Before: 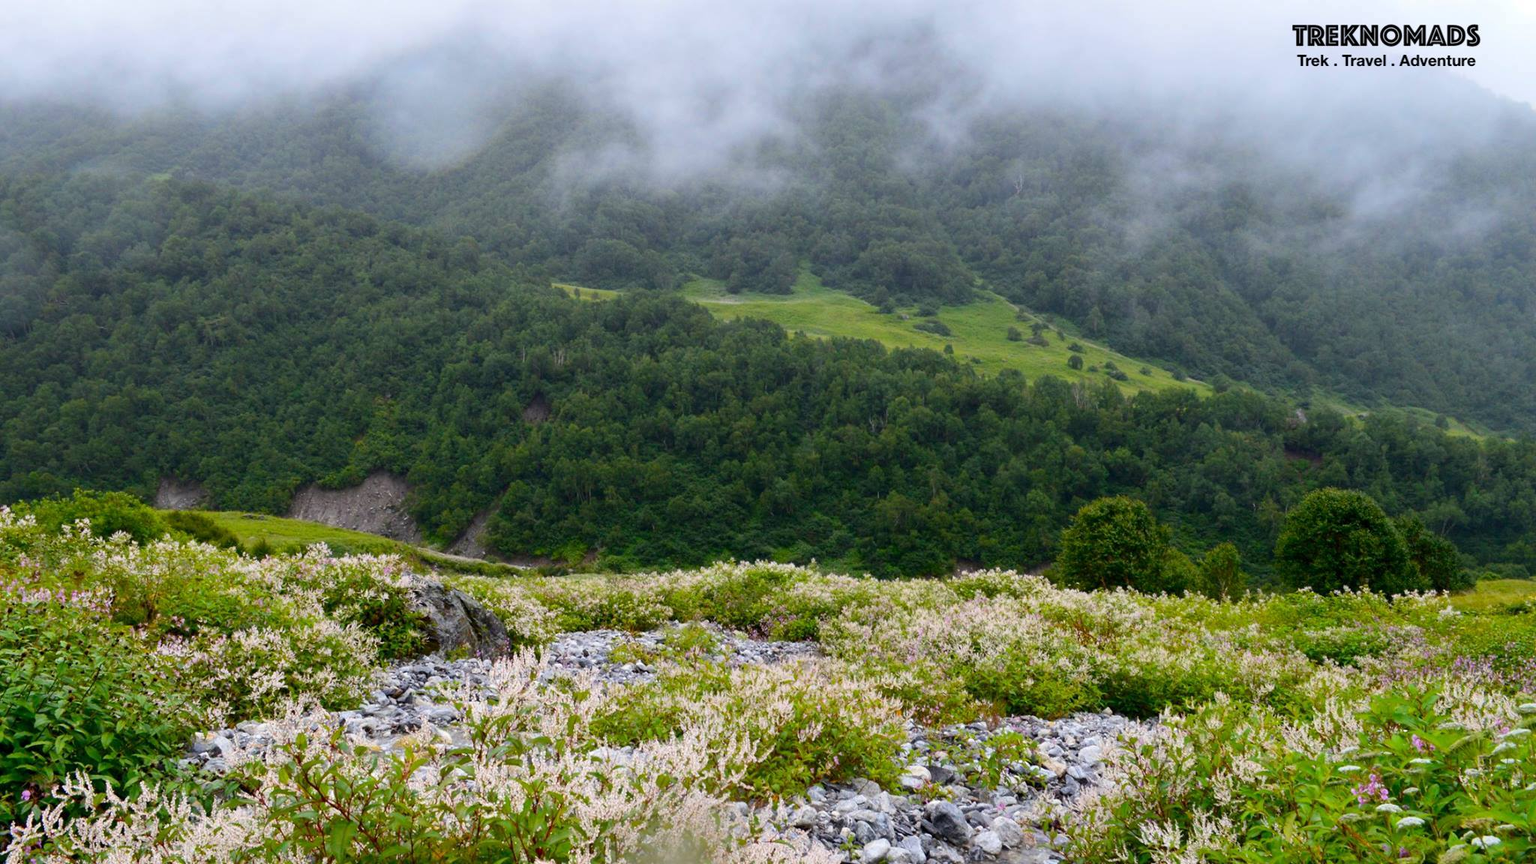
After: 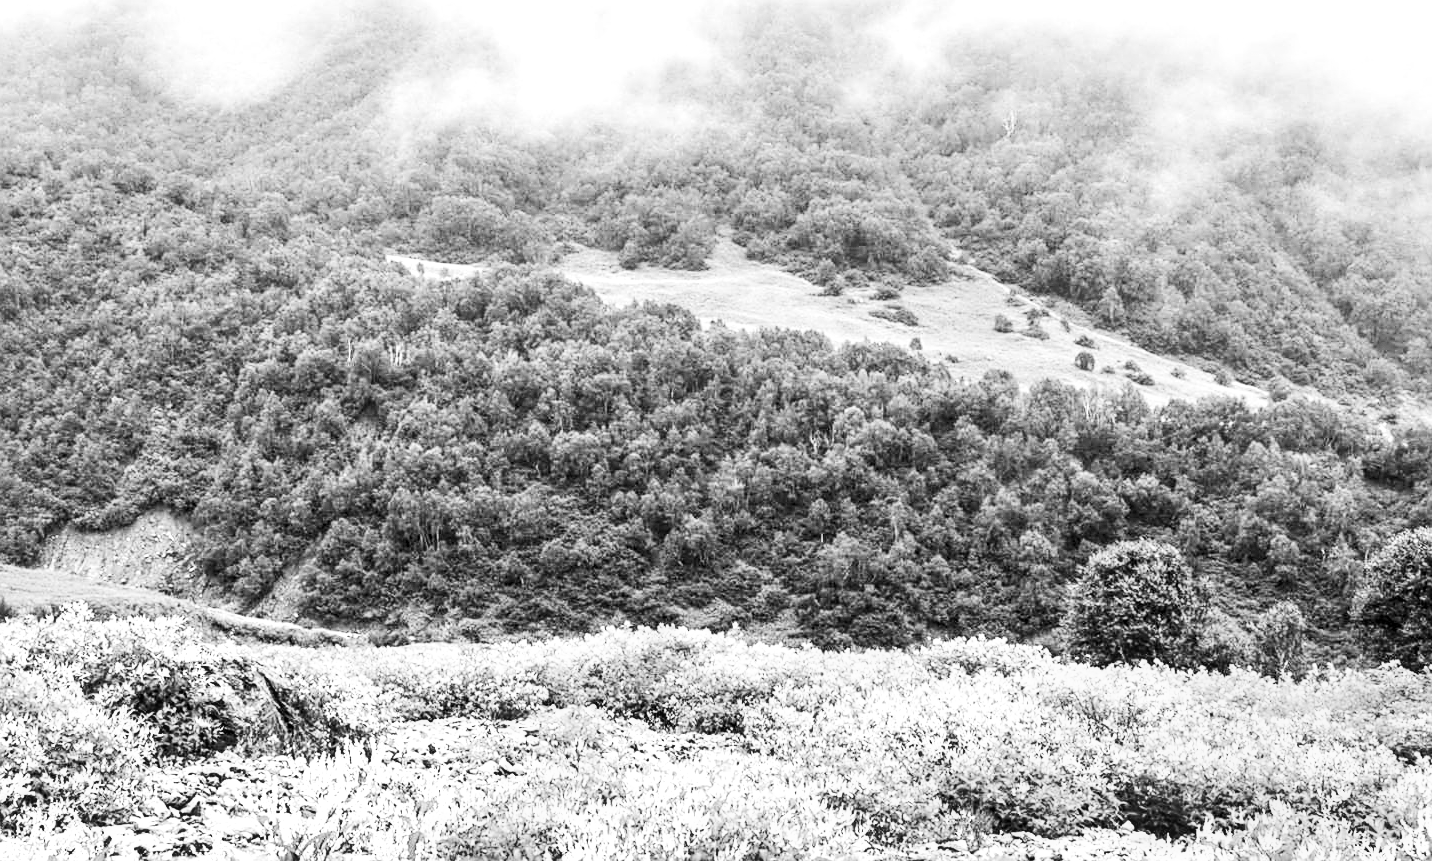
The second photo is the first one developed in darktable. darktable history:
sharpen: on, module defaults
contrast brightness saturation: contrast 0.2, brightness 0.16, saturation 0.22
base curve: curves: ch0 [(0, 0) (0.007, 0.004) (0.027, 0.03) (0.046, 0.07) (0.207, 0.54) (0.442, 0.872) (0.673, 0.972) (1, 1)], preserve colors none
local contrast: detail 130%
monochrome: on, module defaults
crop and rotate: left 17.046%, top 10.659%, right 12.989%, bottom 14.553%
shadows and highlights: white point adjustment 1, soften with gaussian
tone equalizer: -8 EV 1 EV, -7 EV 1 EV, -6 EV 1 EV, -5 EV 1 EV, -4 EV 1 EV, -3 EV 0.75 EV, -2 EV 0.5 EV, -1 EV 0.25 EV
